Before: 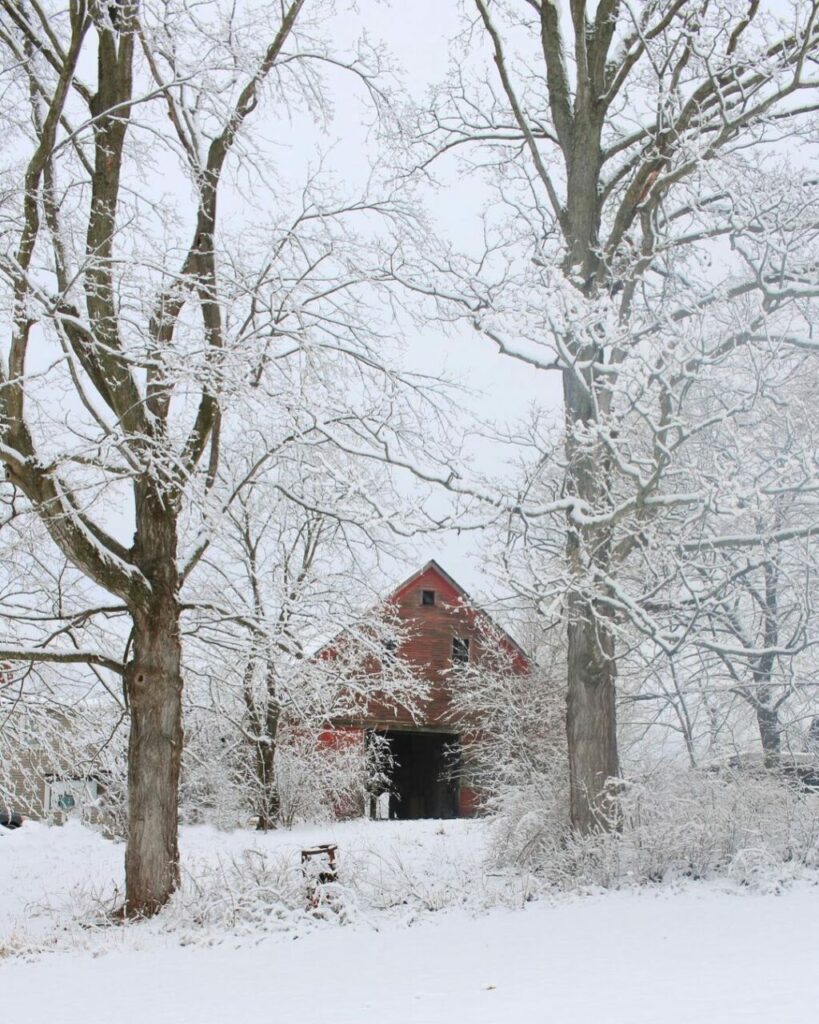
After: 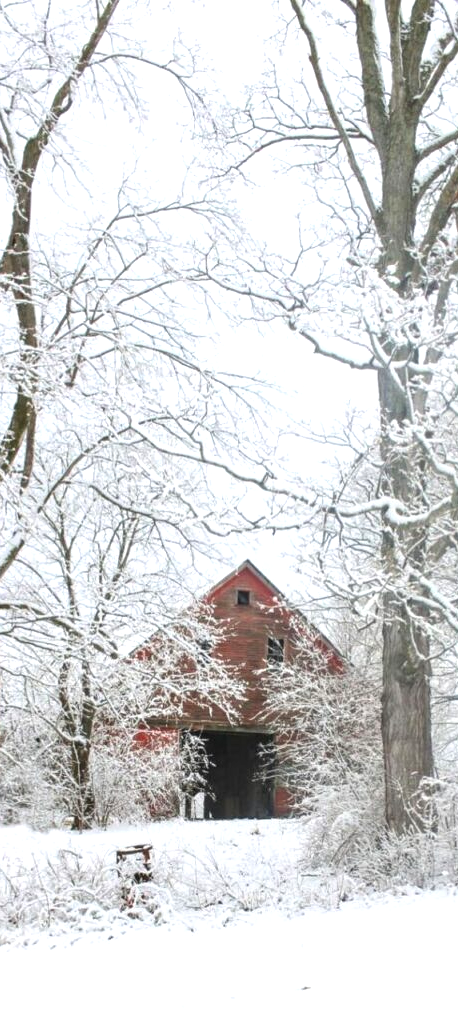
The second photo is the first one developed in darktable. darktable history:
tone equalizer: on, module defaults
local contrast: on, module defaults
exposure: black level correction 0, exposure 0.5 EV, compensate highlight preservation false
crop and rotate: left 22.643%, right 21.418%
